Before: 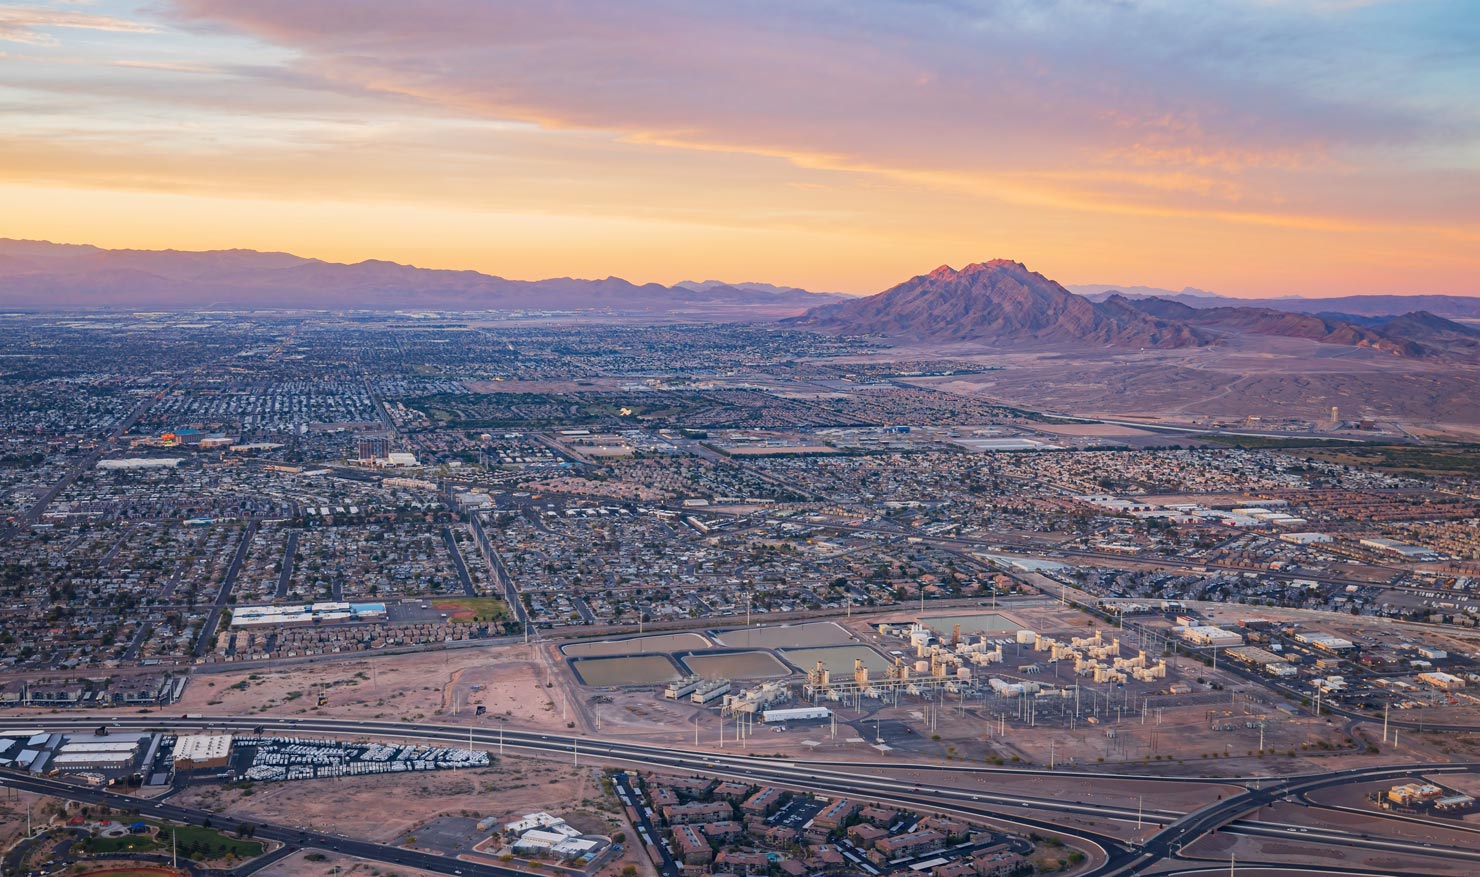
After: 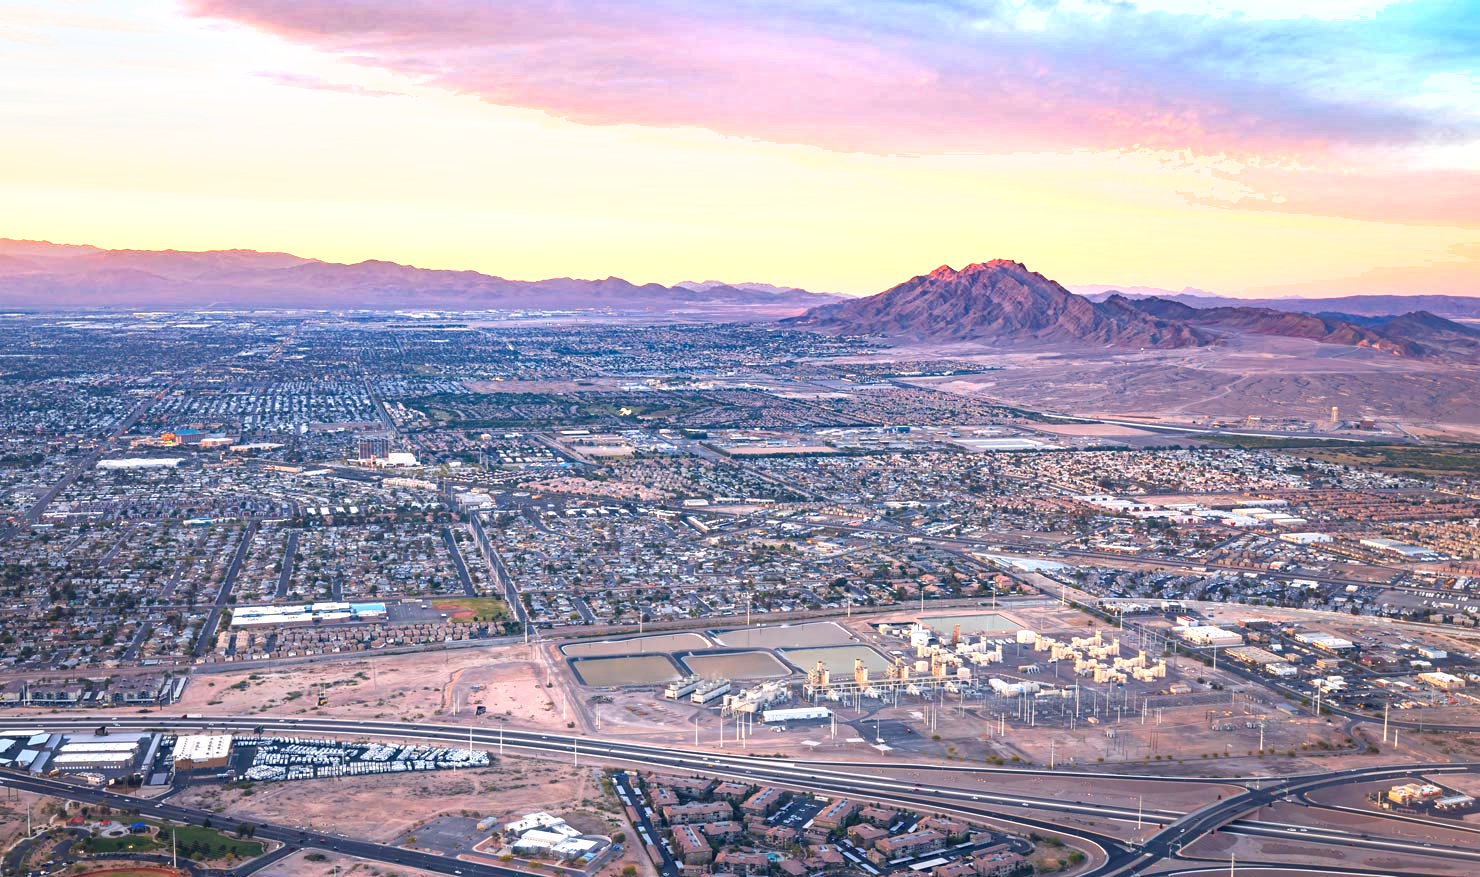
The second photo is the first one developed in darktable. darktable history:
exposure: exposure 1.091 EV, compensate highlight preservation false
shadows and highlights: soften with gaussian
